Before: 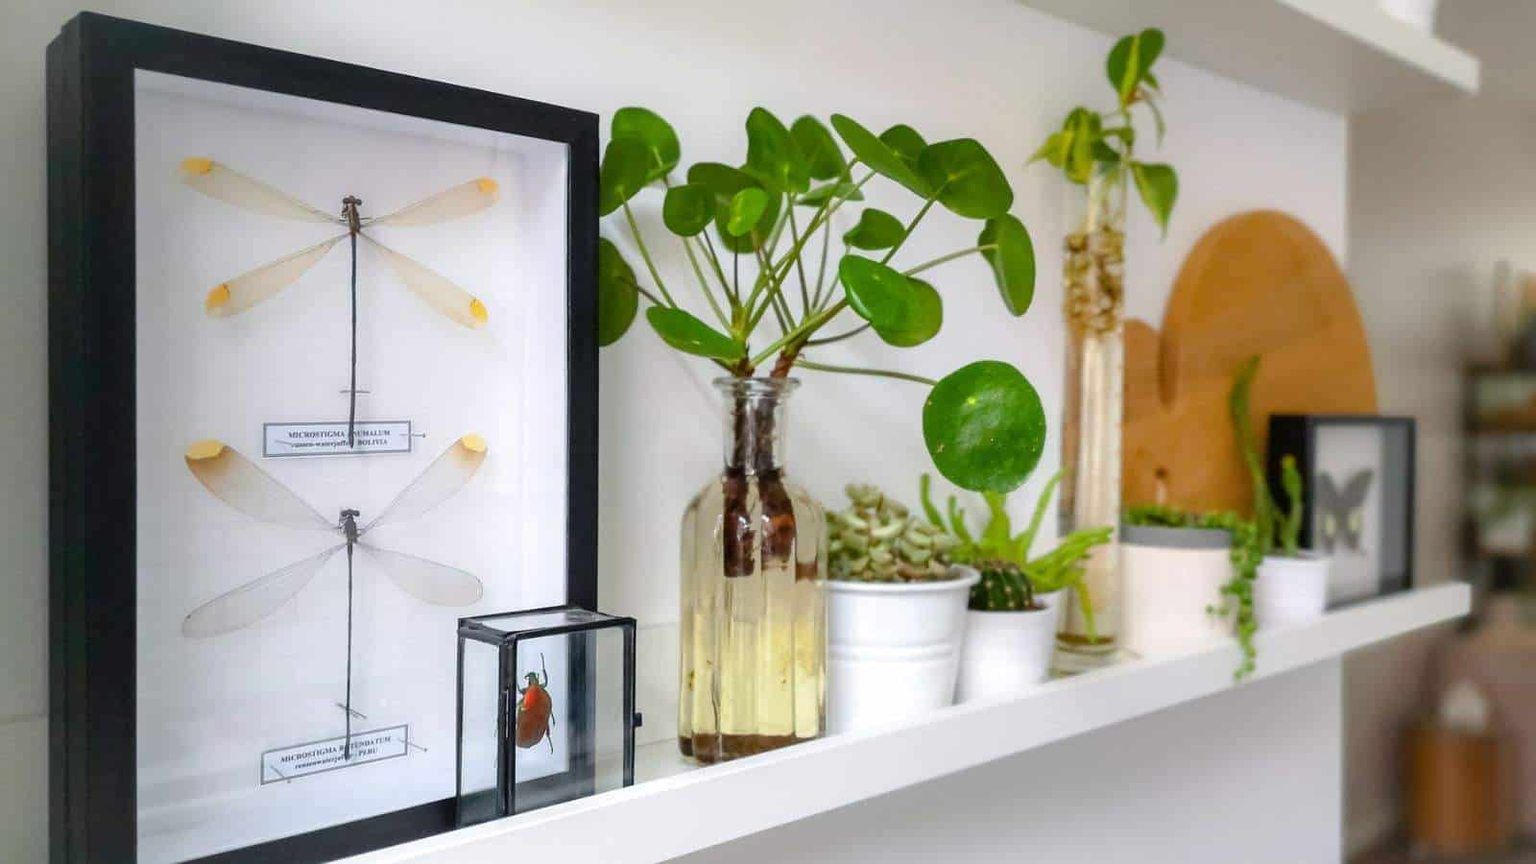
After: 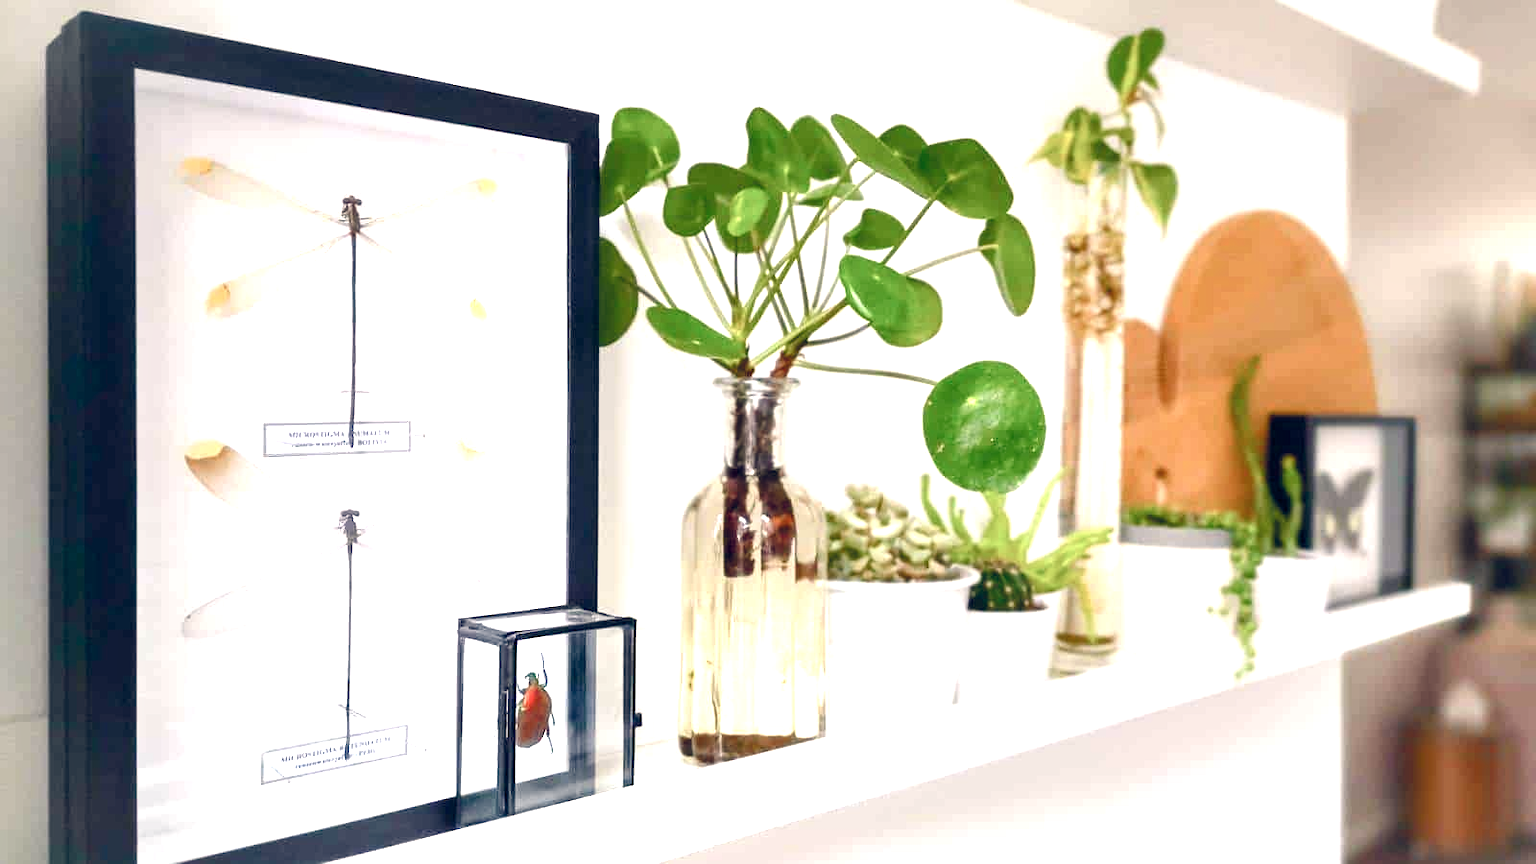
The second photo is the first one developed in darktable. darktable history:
color balance rgb: highlights gain › chroma 2.94%, highlights gain › hue 60.57°, global offset › chroma 0.25%, global offset › hue 256.52°, perceptual saturation grading › global saturation 20%, perceptual saturation grading › highlights -50%, perceptual saturation grading › shadows 30%, contrast 15%
tone equalizer: on, module defaults
exposure: black level correction -0.001, exposure 0.9 EV, compensate exposure bias true, compensate highlight preservation false
